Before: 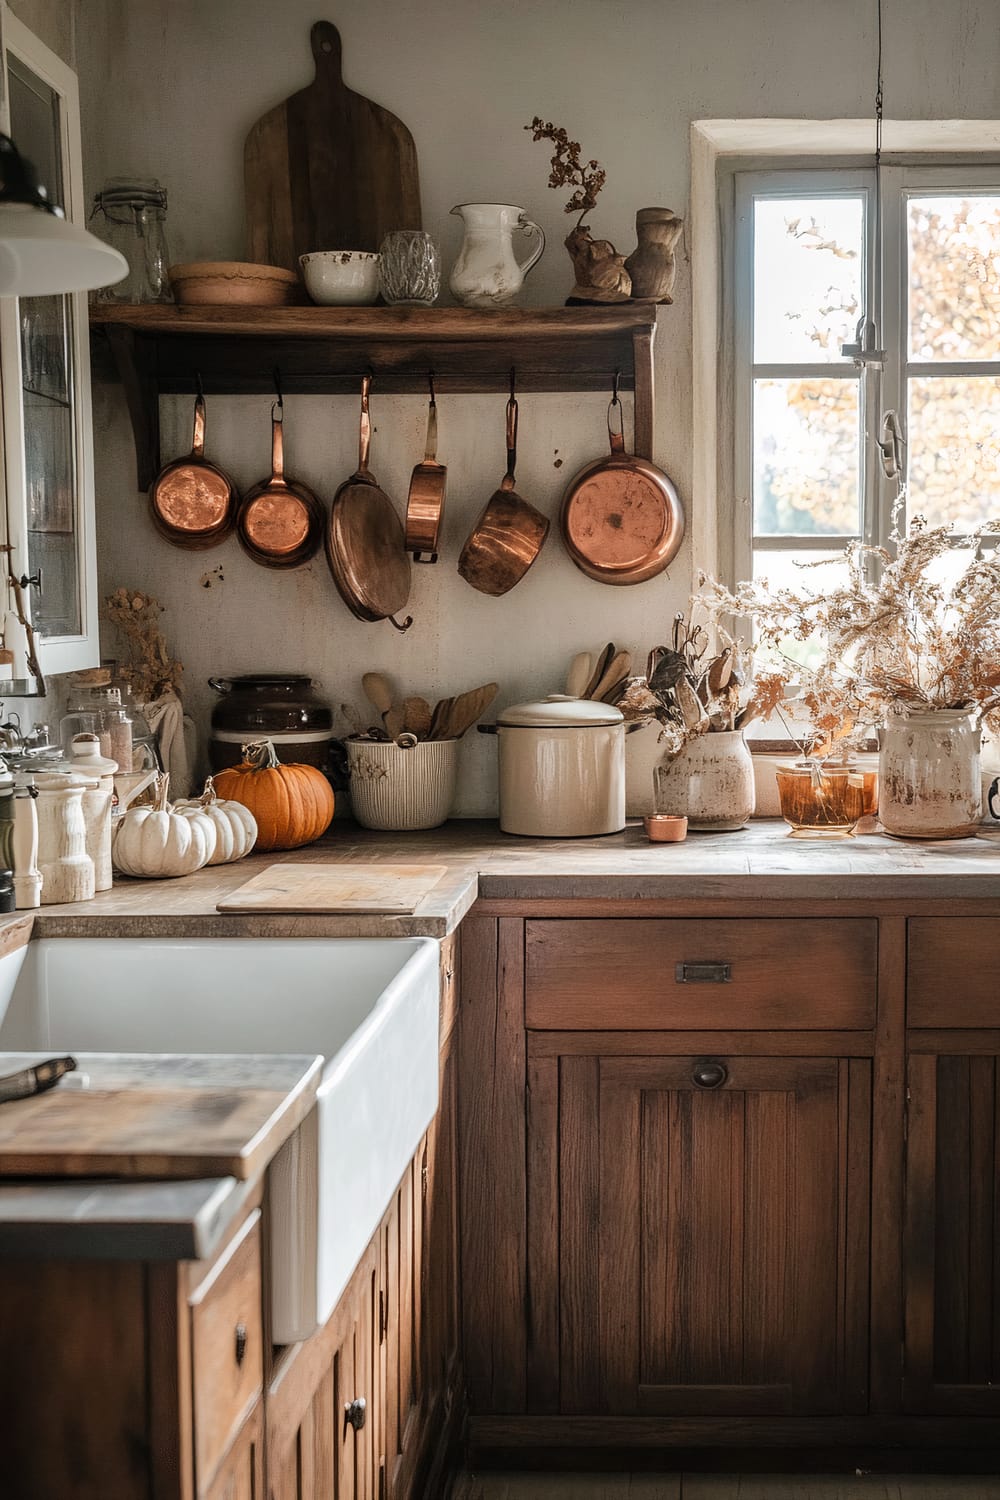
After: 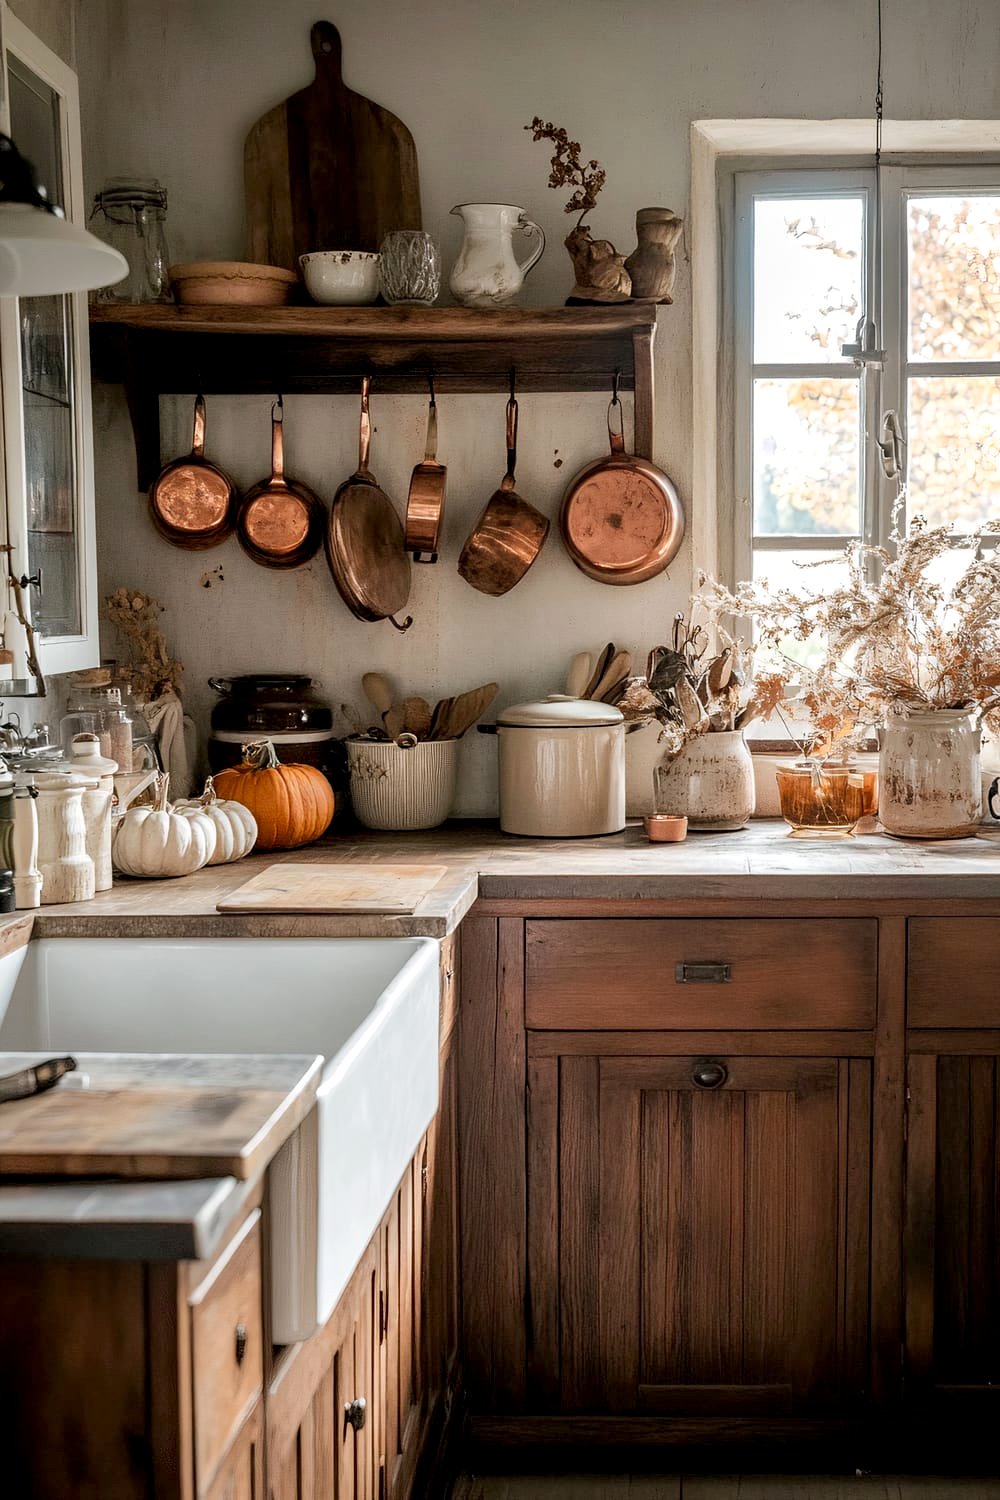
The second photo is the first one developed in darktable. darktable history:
exposure: black level correction 0.007, exposure 0.088 EV, compensate highlight preservation false
